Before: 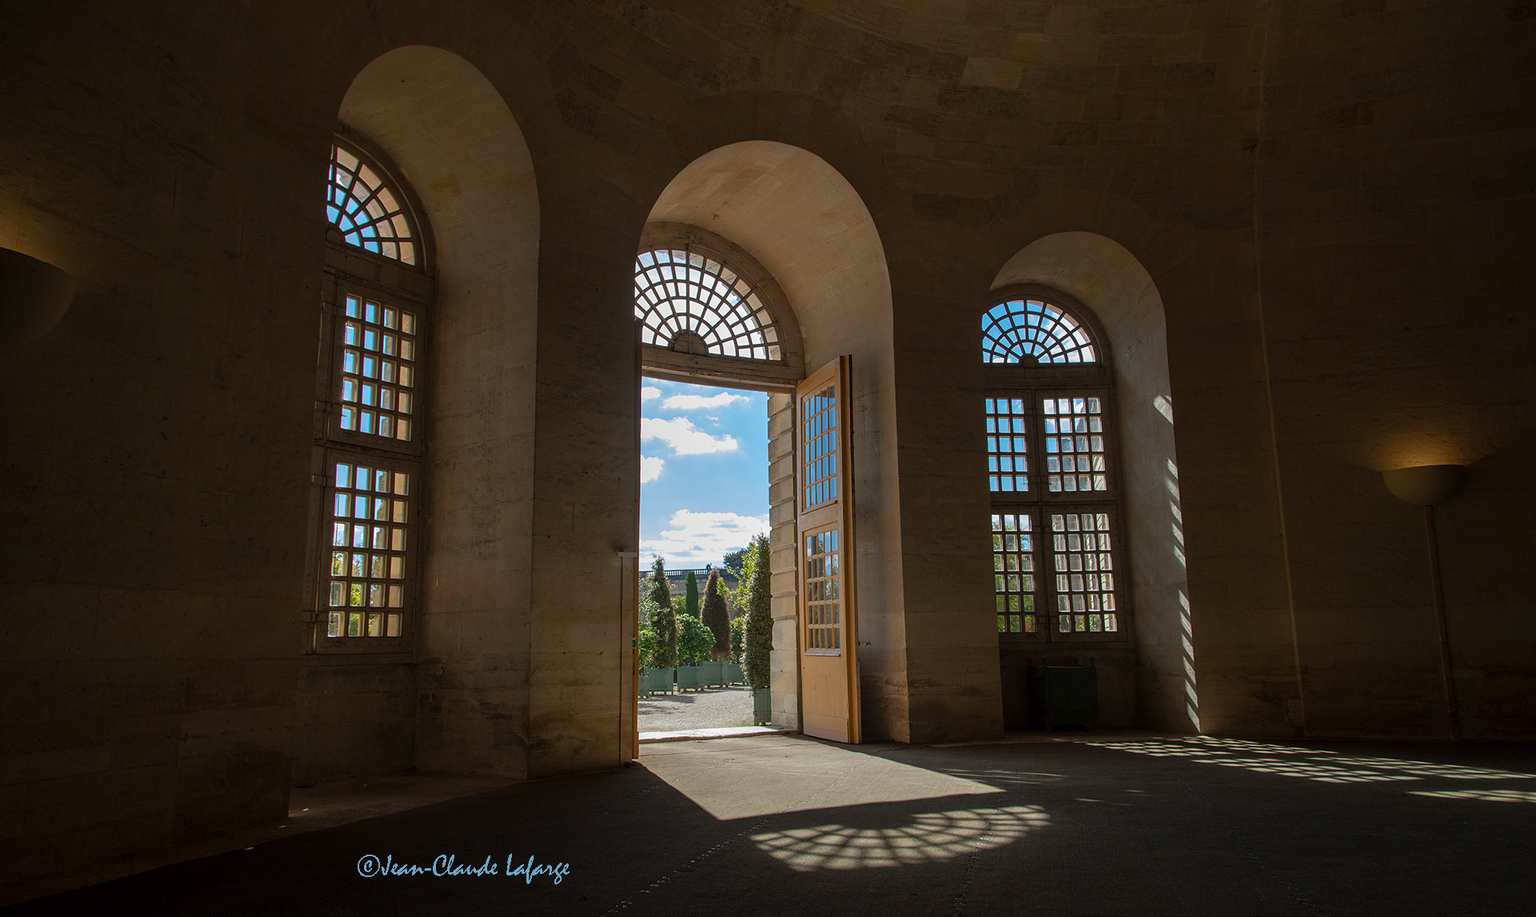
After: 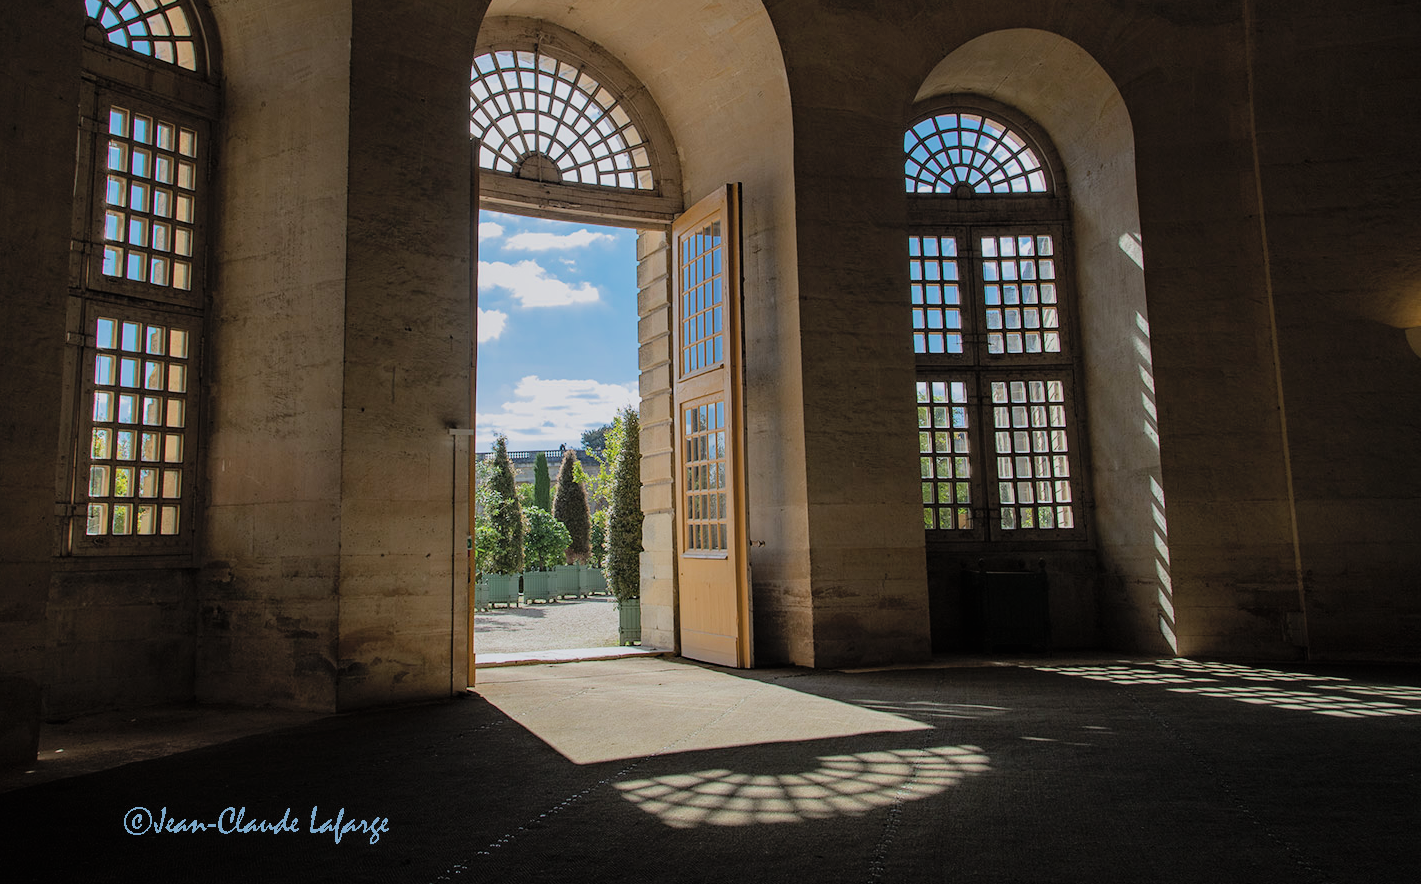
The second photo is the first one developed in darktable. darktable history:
crop: left 16.871%, top 22.857%, right 9.116%
filmic rgb: black relative exposure -8.54 EV, white relative exposure 5.52 EV, hardness 3.39, contrast 1.016
contrast brightness saturation: brightness 0.15
exposure: exposure 0.2 EV, compensate highlight preservation false
white balance: red 0.98, blue 1.034
haze removal: compatibility mode true, adaptive false
color zones: curves: ch0 [(0, 0.5) (0.143, 0.5) (0.286, 0.5) (0.429, 0.495) (0.571, 0.437) (0.714, 0.44) (0.857, 0.496) (1, 0.5)]
